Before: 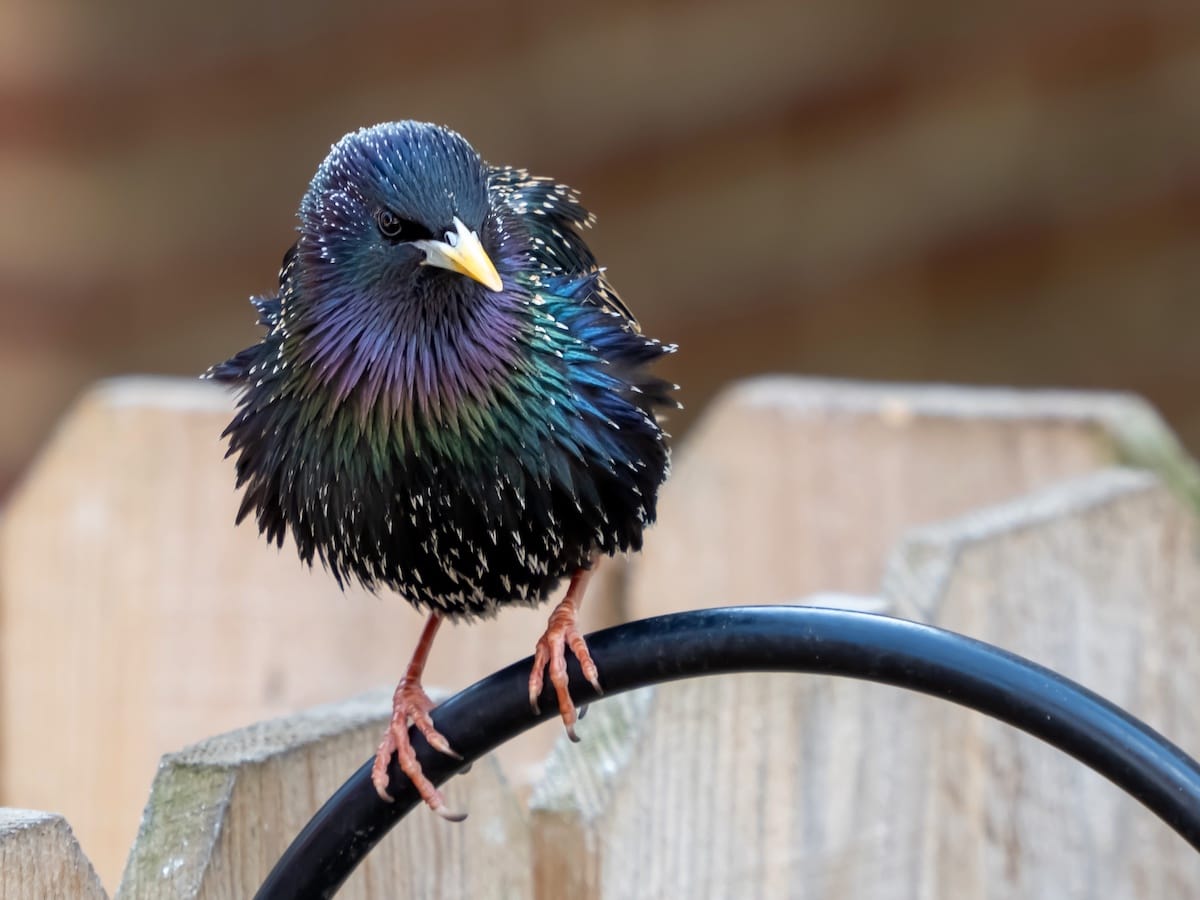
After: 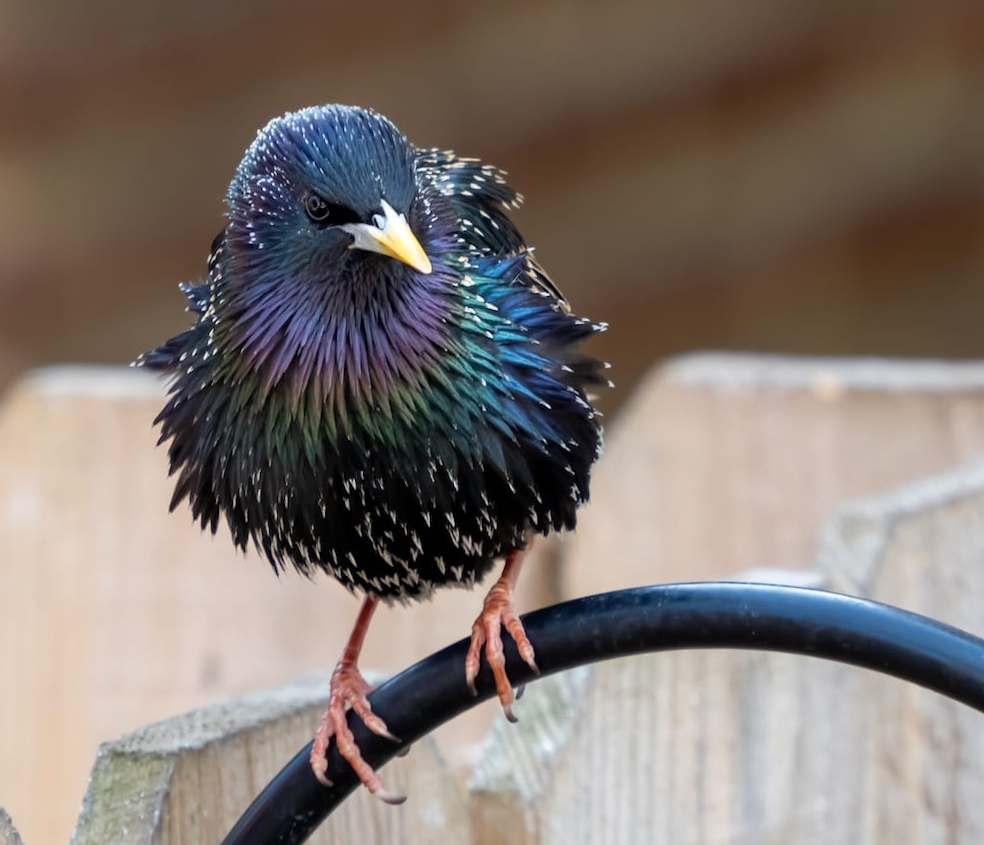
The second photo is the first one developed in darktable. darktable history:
crop and rotate: angle 1.13°, left 4.544%, top 1.086%, right 11.319%, bottom 2.484%
